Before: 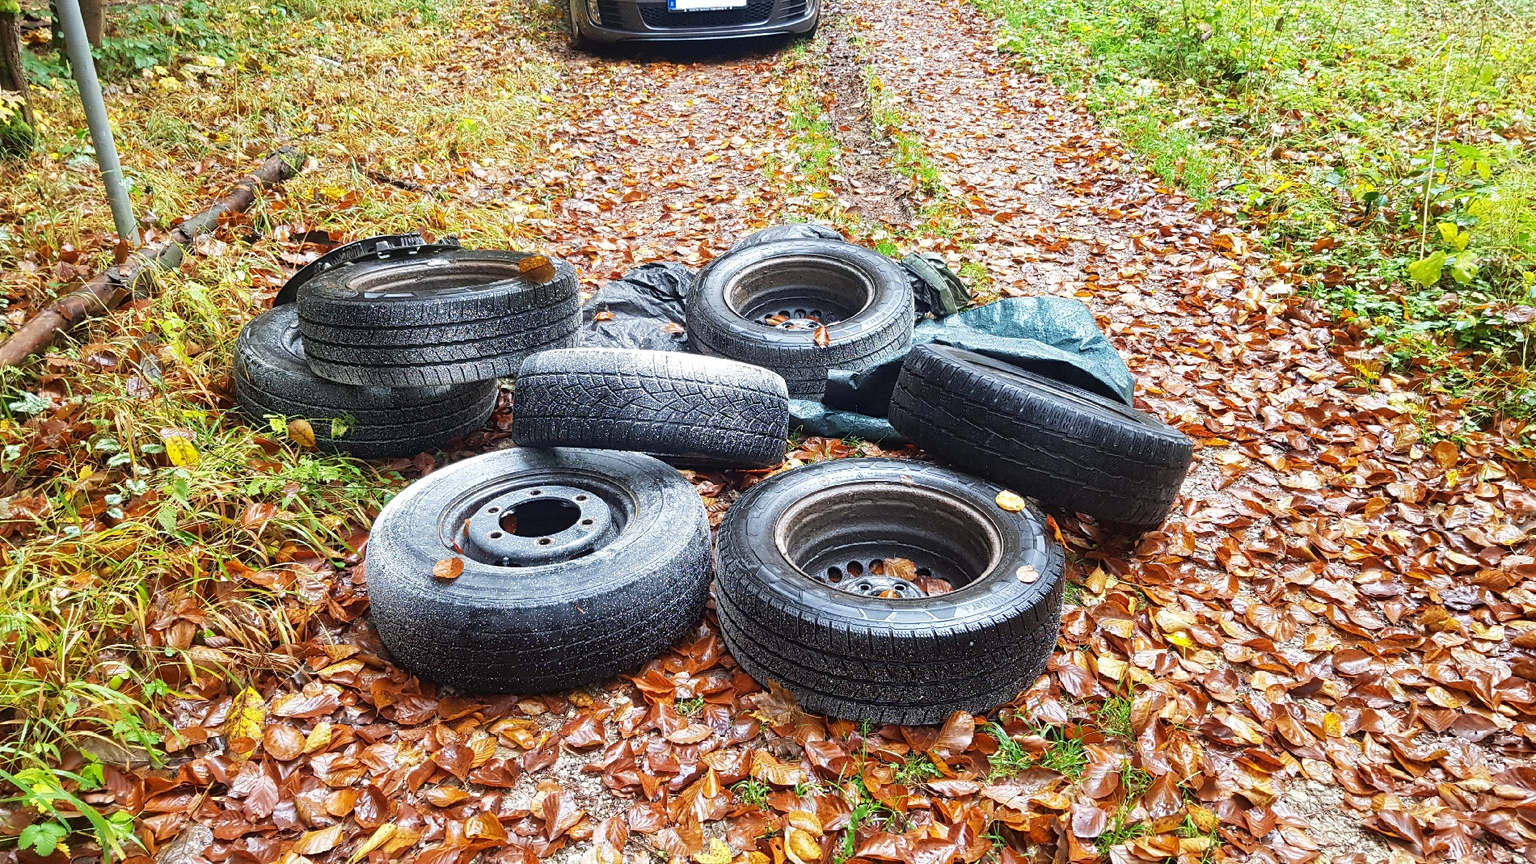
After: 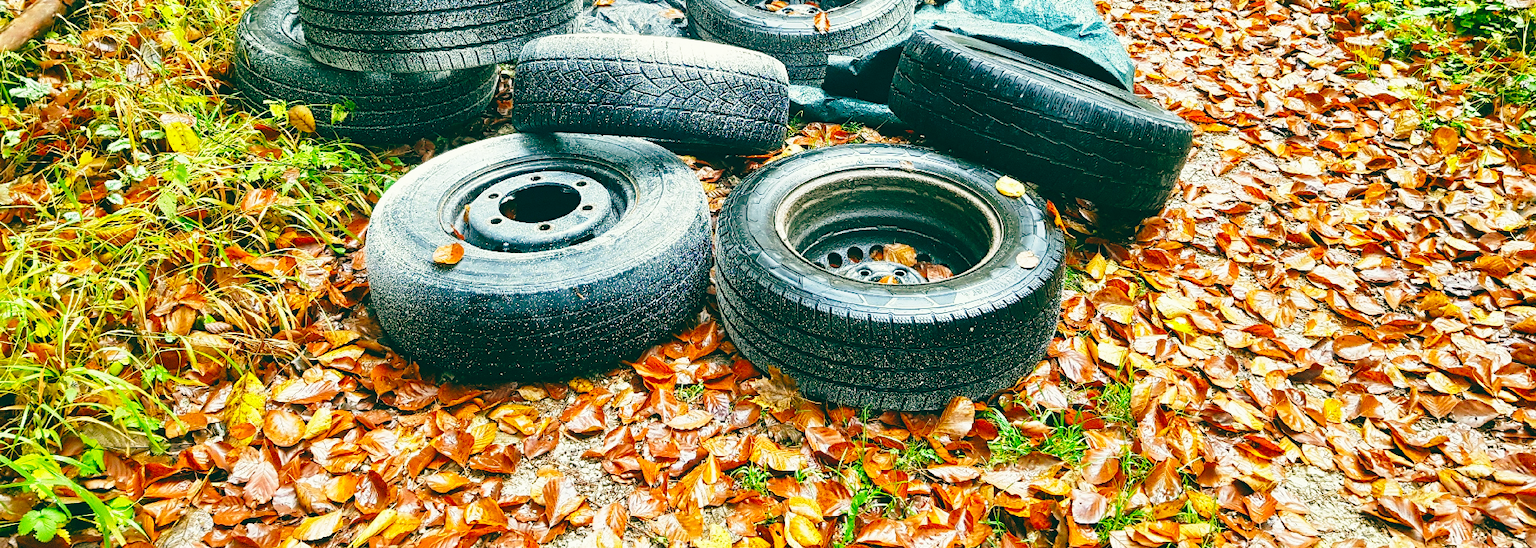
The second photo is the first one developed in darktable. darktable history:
contrast brightness saturation: brightness -0.02, saturation 0.35
base curve: curves: ch0 [(0, 0) (0.028, 0.03) (0.121, 0.232) (0.46, 0.748) (0.859, 0.968) (1, 1)], preserve colors none
crop and rotate: top 36.435%
color balance: lift [1.005, 0.99, 1.007, 1.01], gamma [1, 1.034, 1.032, 0.966], gain [0.873, 1.055, 1.067, 0.933]
